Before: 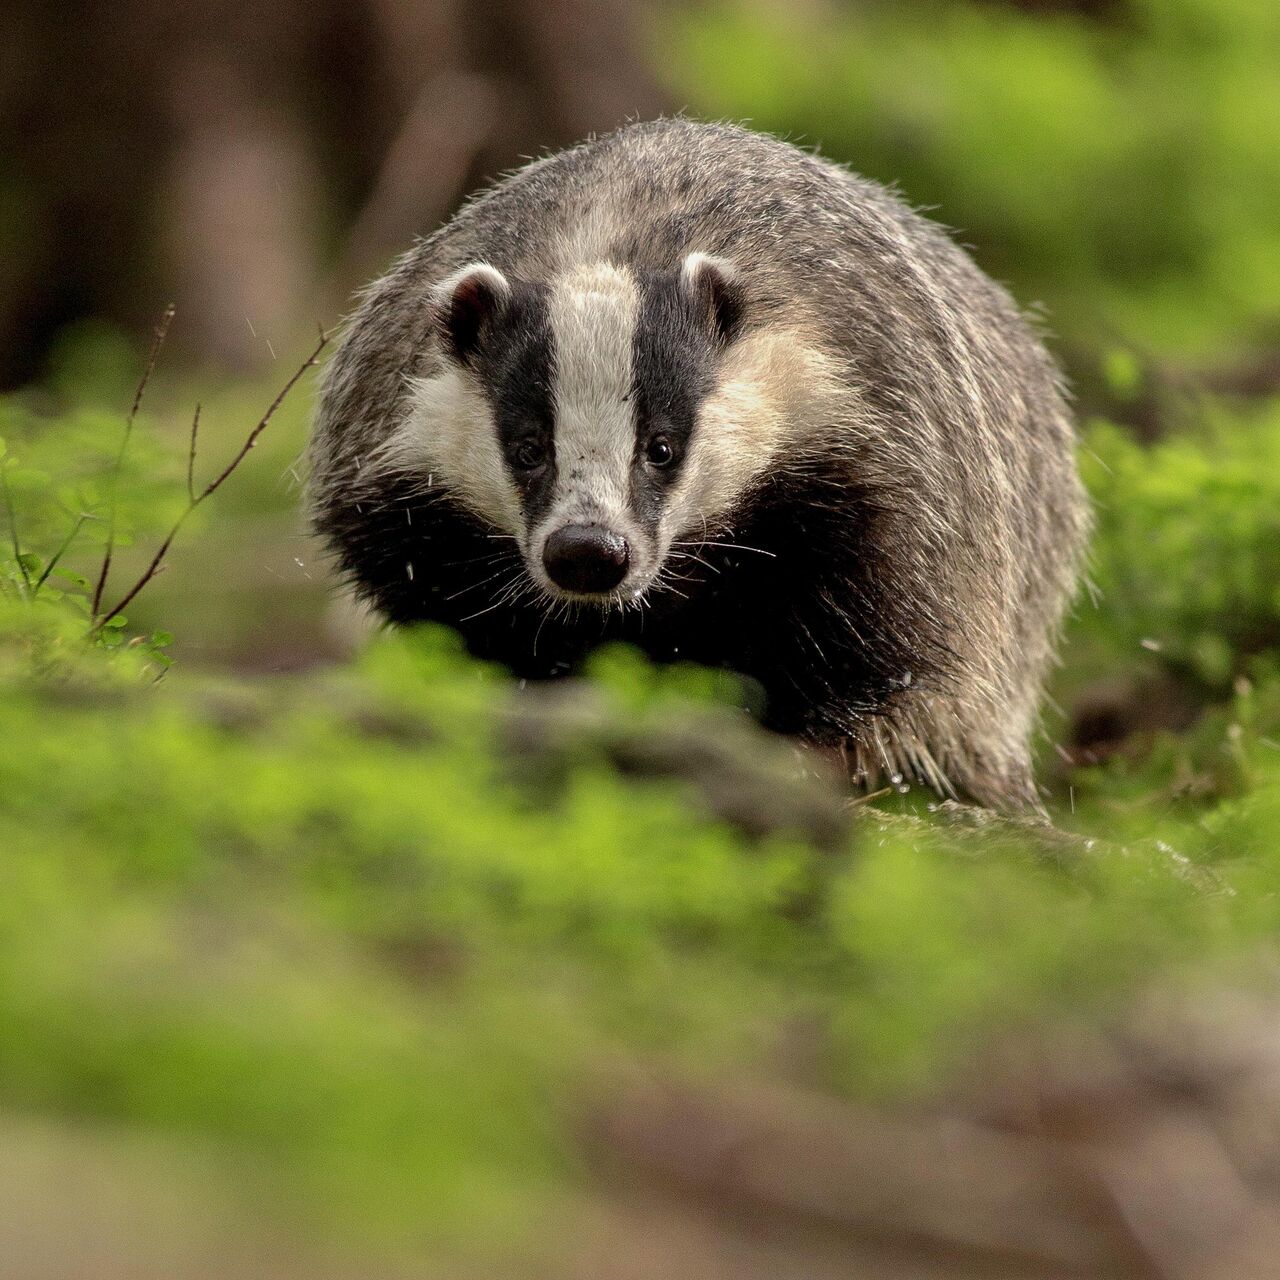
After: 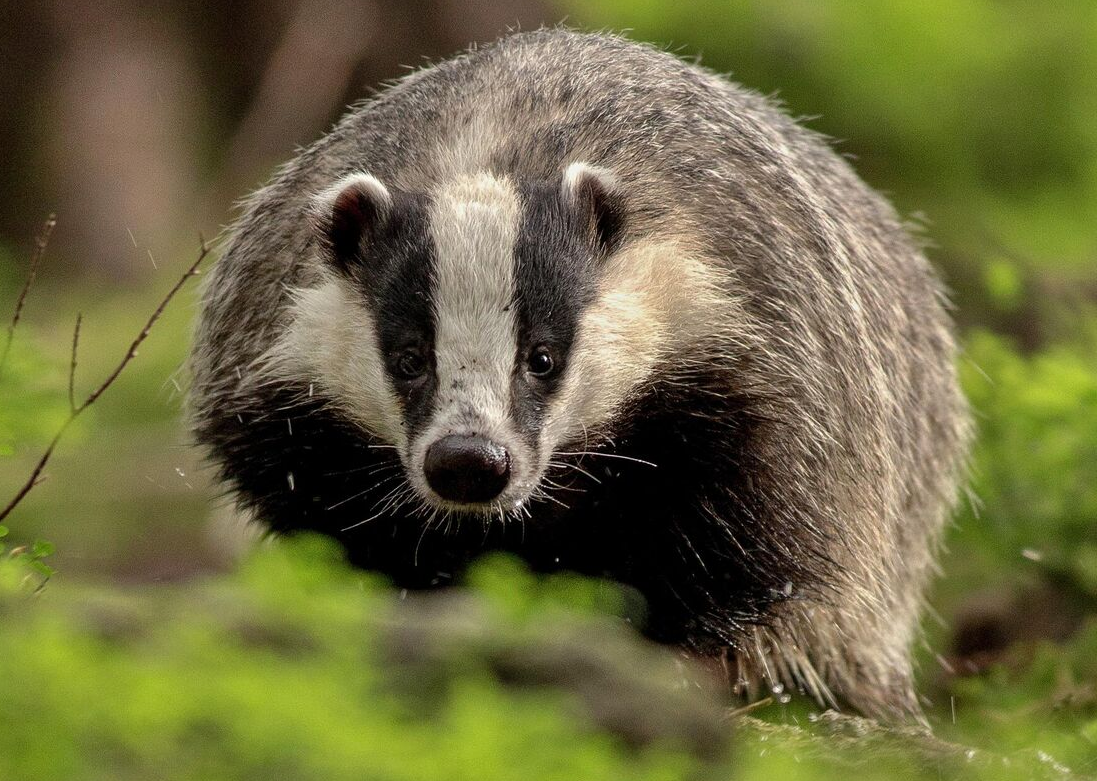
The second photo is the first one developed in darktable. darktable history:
crop and rotate: left 9.364%, top 7.091%, right 4.858%, bottom 31.863%
shadows and highlights: shadows 21, highlights -82.01, soften with gaussian
